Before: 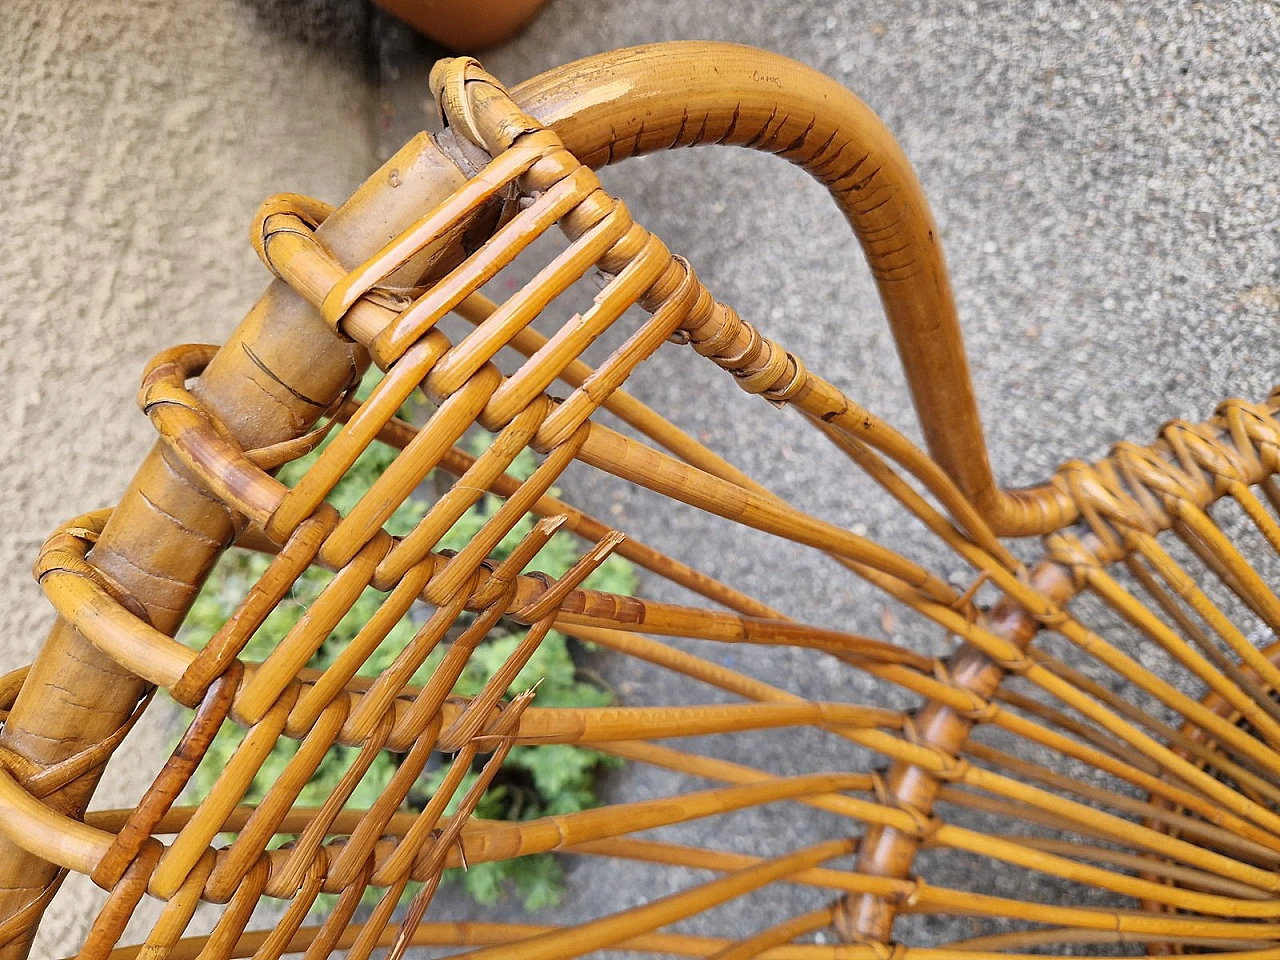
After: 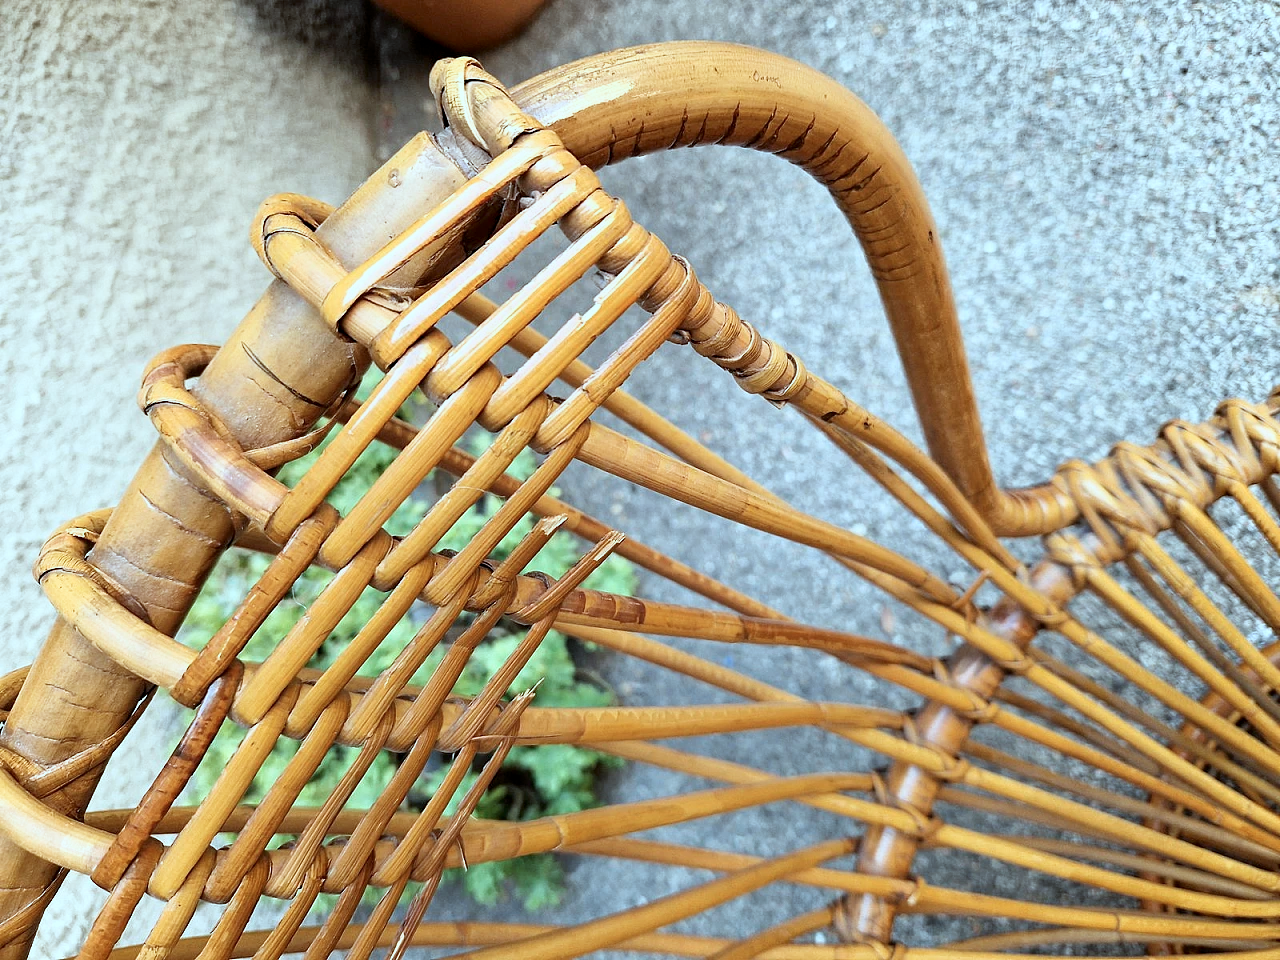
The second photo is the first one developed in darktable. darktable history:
color correction: highlights a* -11.81, highlights b* -14.8
exposure: exposure 0.2 EV, compensate highlight preservation false
shadows and highlights: shadows -60.57, white point adjustment -5.14, highlights 60.73, highlights color adjustment 39.52%
levels: levels [0.026, 0.507, 0.987]
